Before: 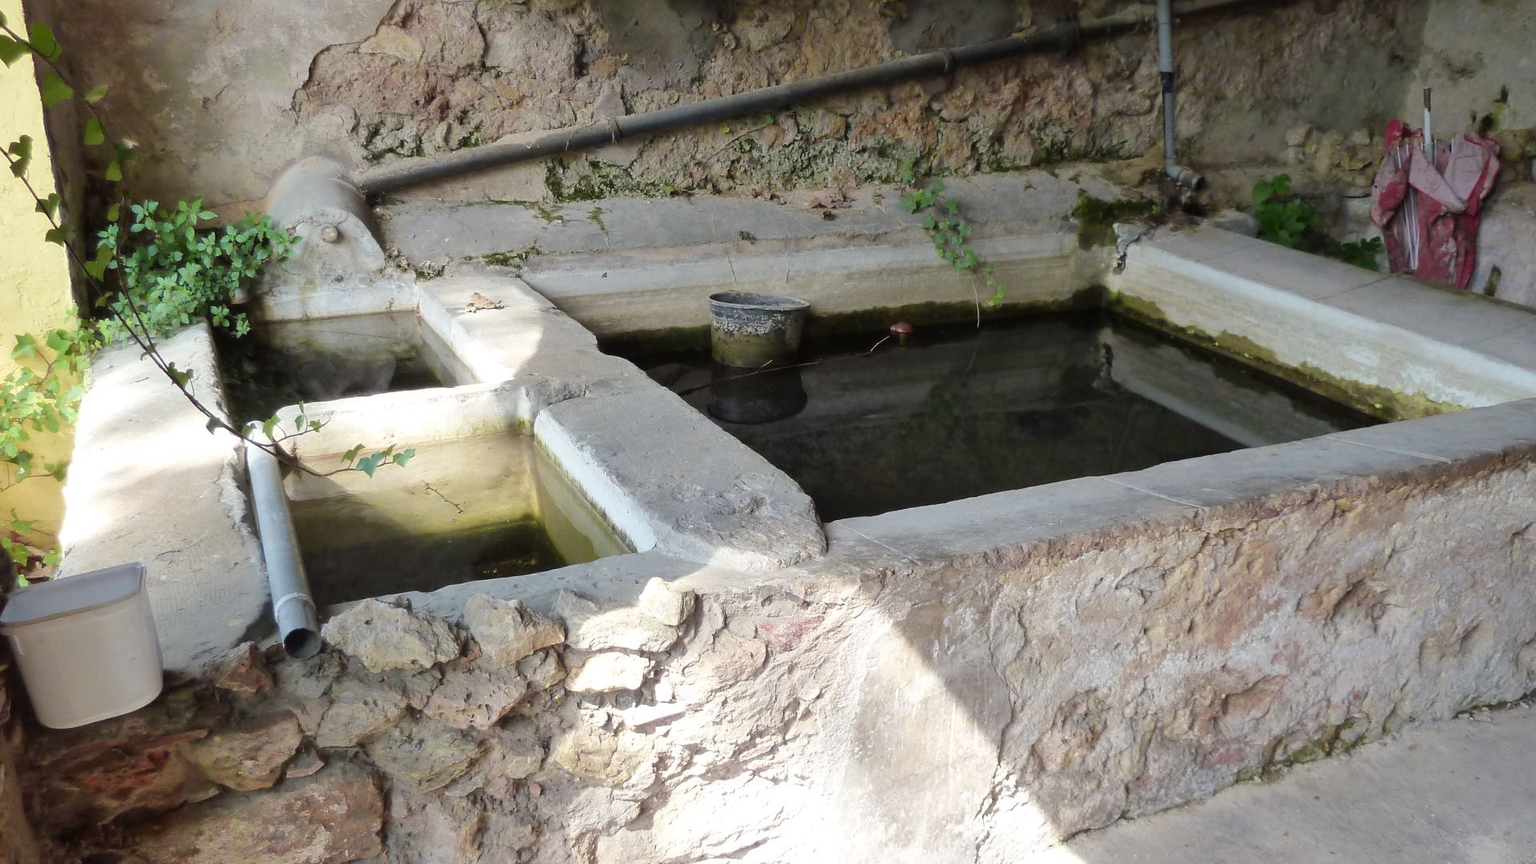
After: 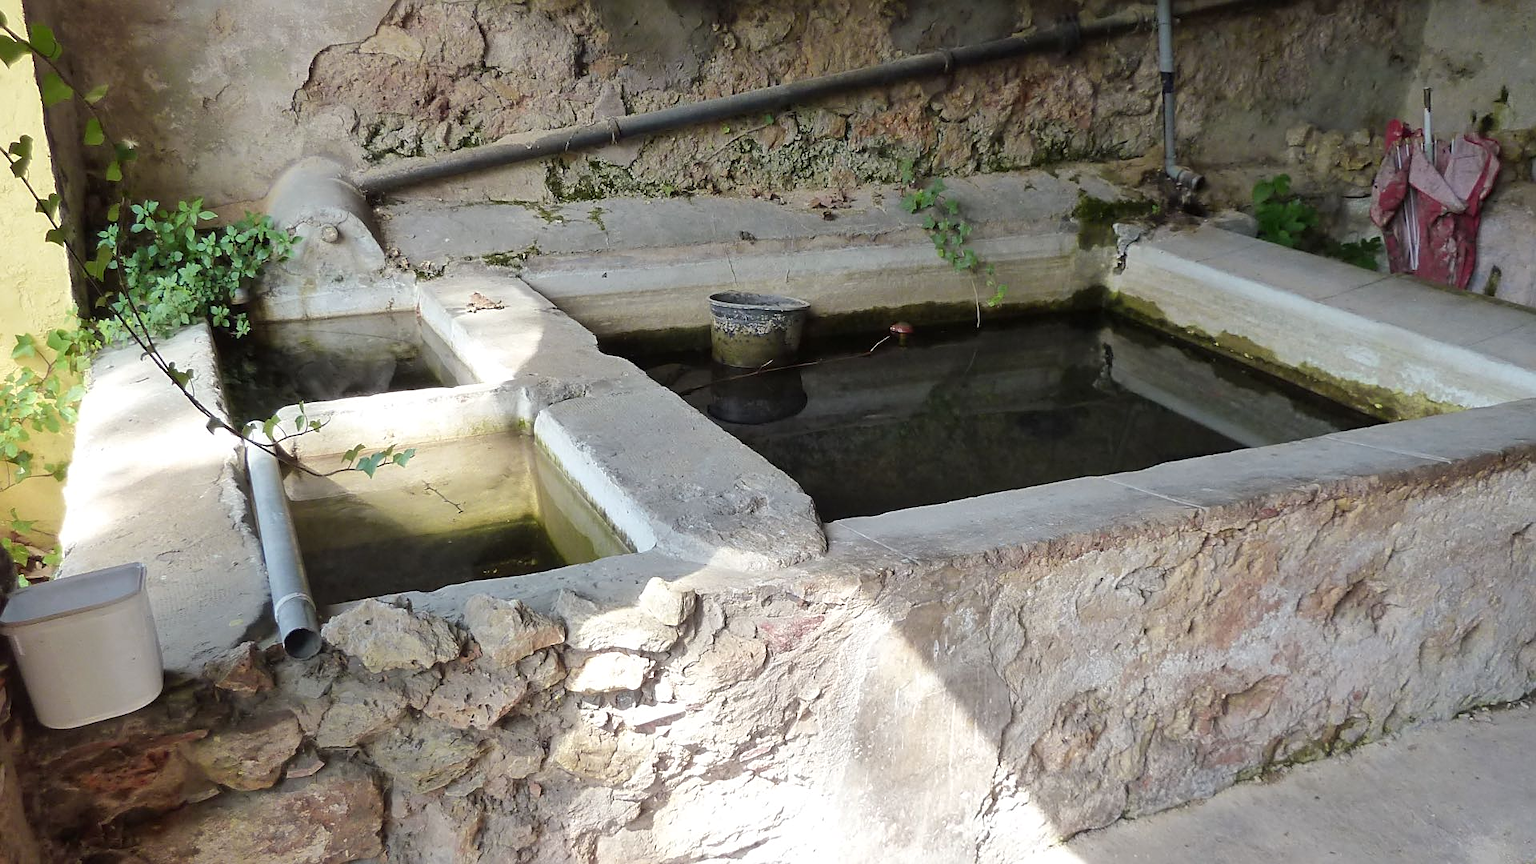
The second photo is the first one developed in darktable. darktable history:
exposure: compensate exposure bias true, compensate highlight preservation false
tone equalizer: edges refinement/feathering 500, mask exposure compensation -1.57 EV, preserve details no
sharpen: on, module defaults
